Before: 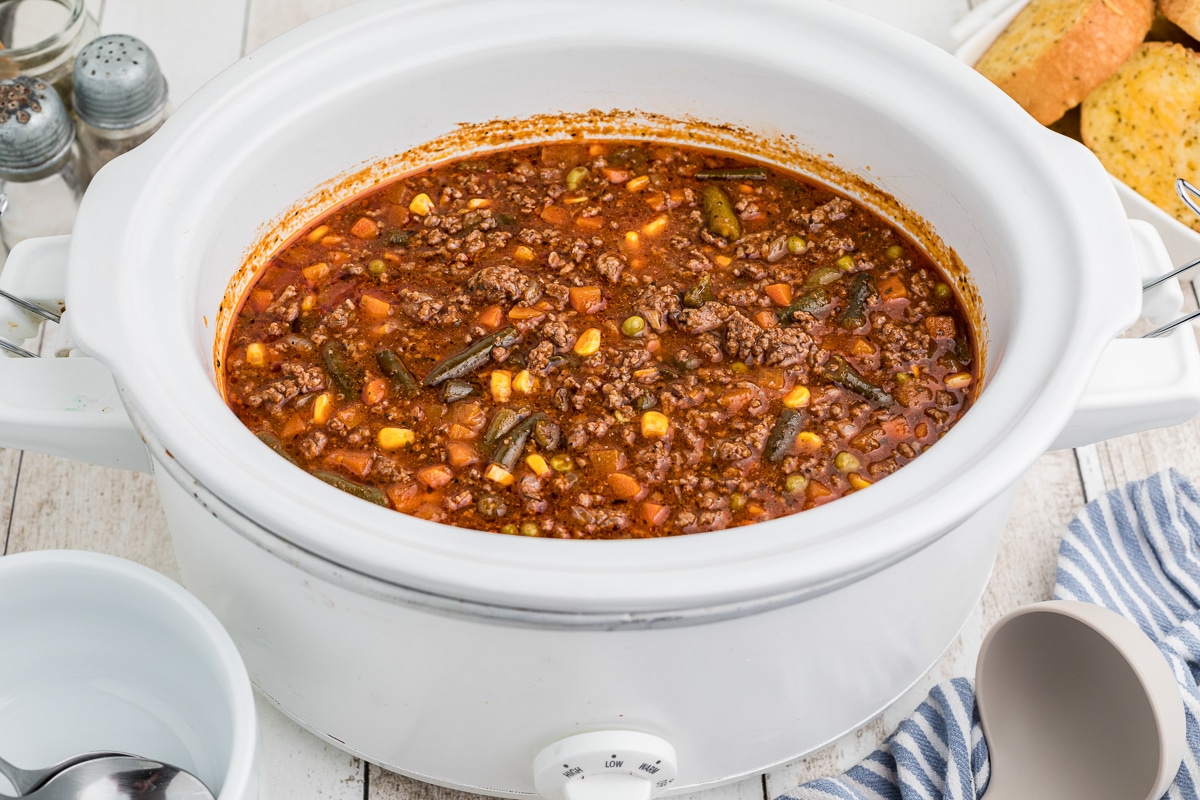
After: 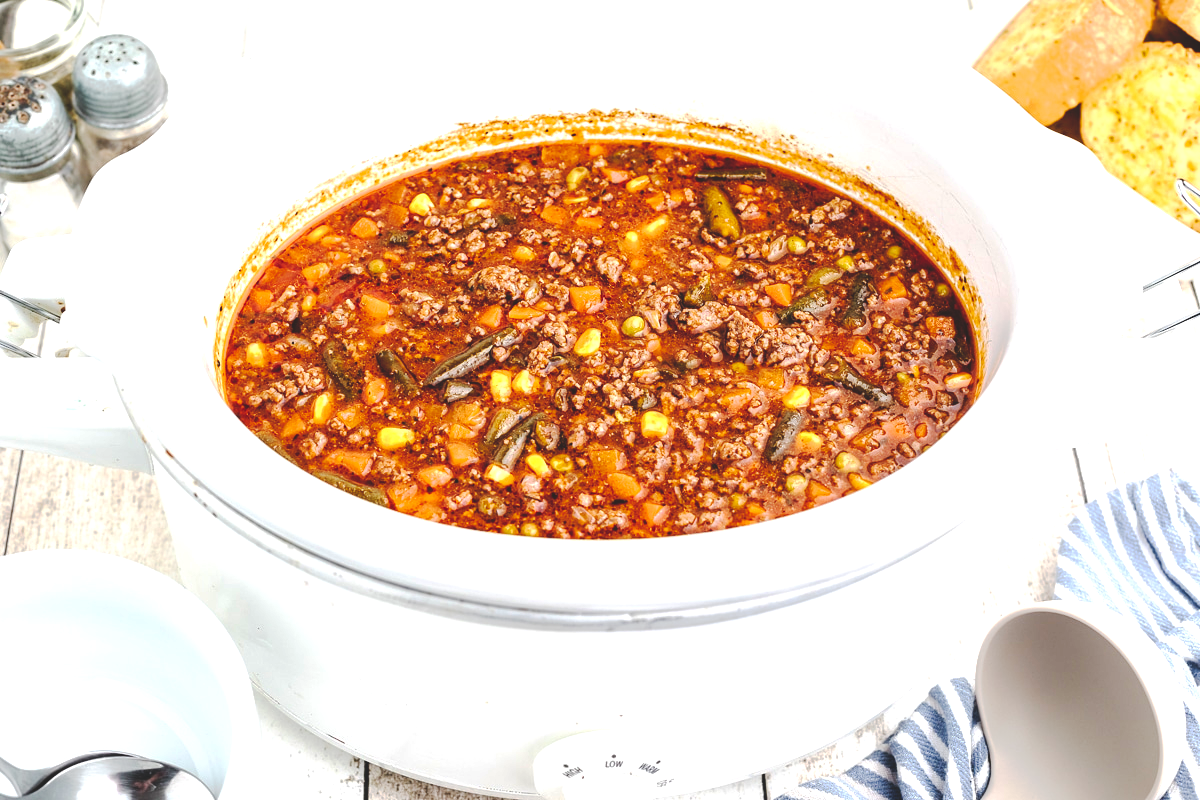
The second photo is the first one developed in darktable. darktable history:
tone curve: curves: ch0 [(0, 0) (0.003, 0.132) (0.011, 0.136) (0.025, 0.14) (0.044, 0.147) (0.069, 0.149) (0.1, 0.156) (0.136, 0.163) (0.177, 0.177) (0.224, 0.2) (0.277, 0.251) (0.335, 0.311) (0.399, 0.387) (0.468, 0.487) (0.543, 0.585) (0.623, 0.675) (0.709, 0.742) (0.801, 0.81) (0.898, 0.867) (1, 1)], preserve colors none
exposure: black level correction 0, exposure 0.893 EV, compensate highlight preservation false
